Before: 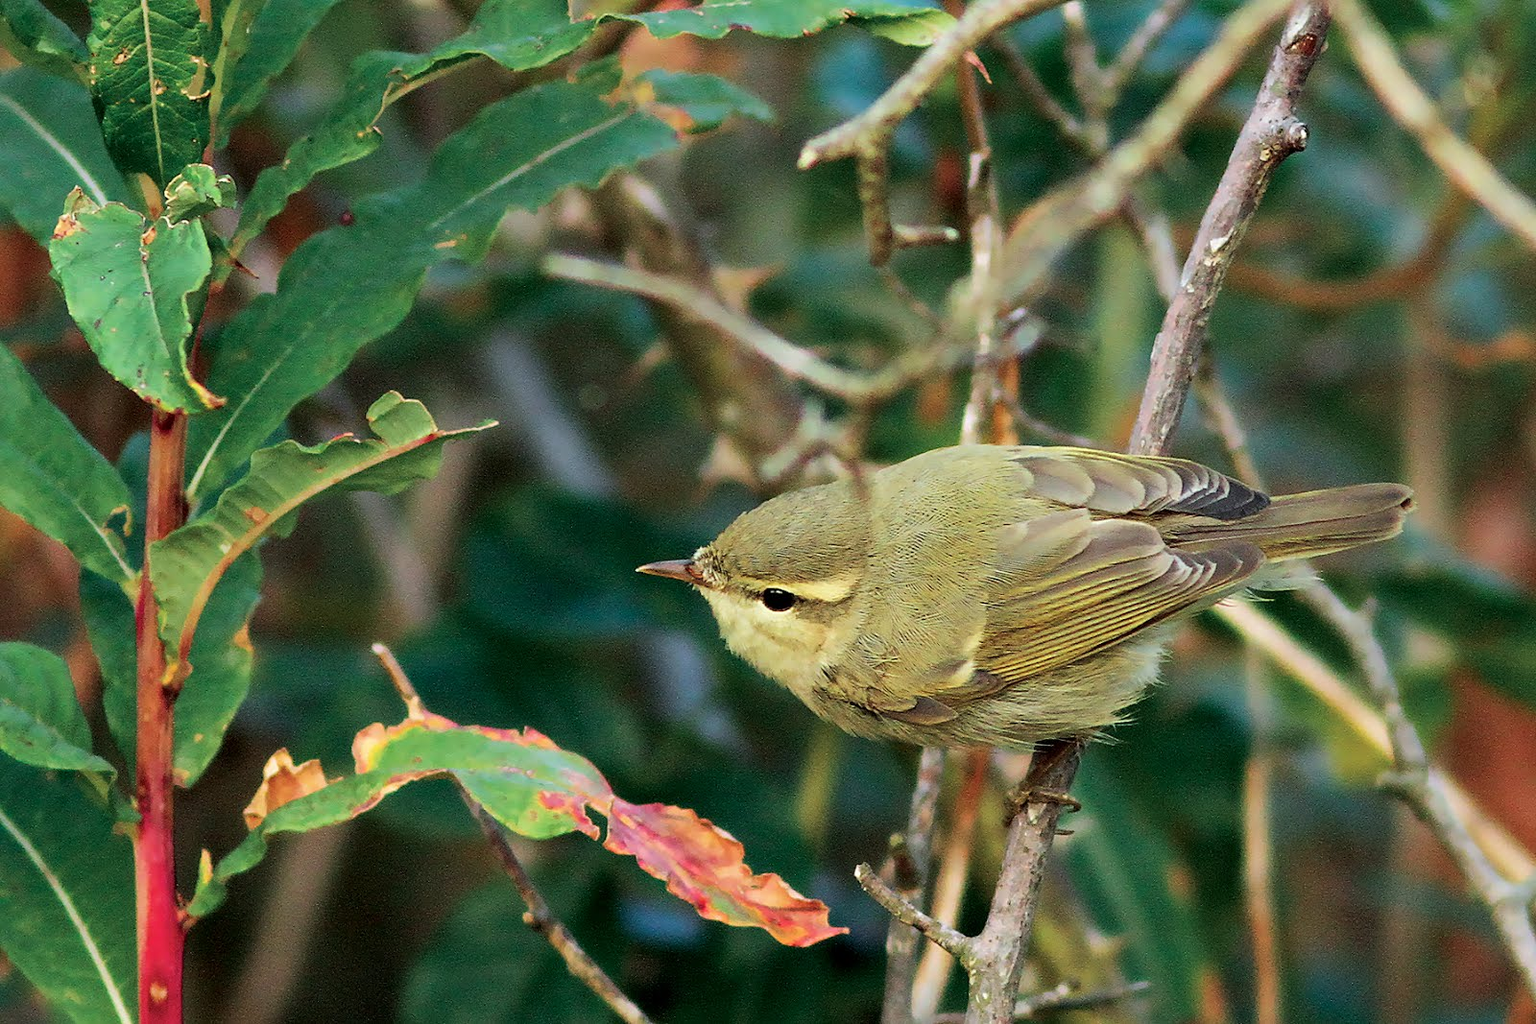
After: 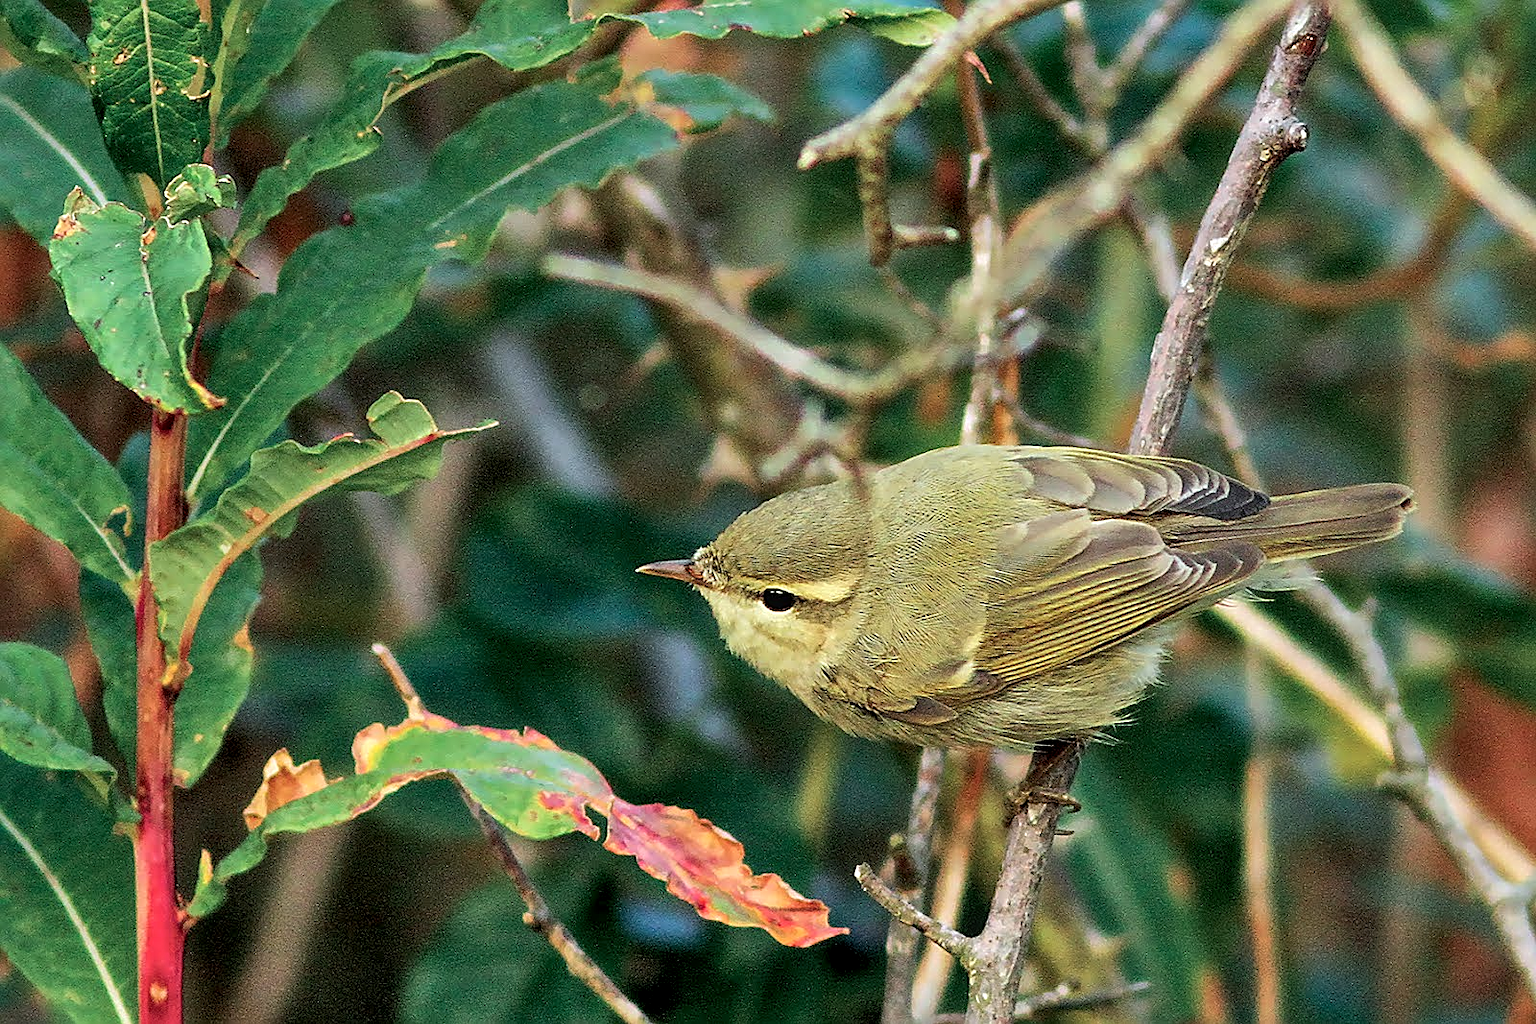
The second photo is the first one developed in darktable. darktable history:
local contrast: highlights 99%, shadows 86%, detail 160%, midtone range 0.2
sharpen: on, module defaults
shadows and highlights: shadows color adjustment 97.66%, soften with gaussian
